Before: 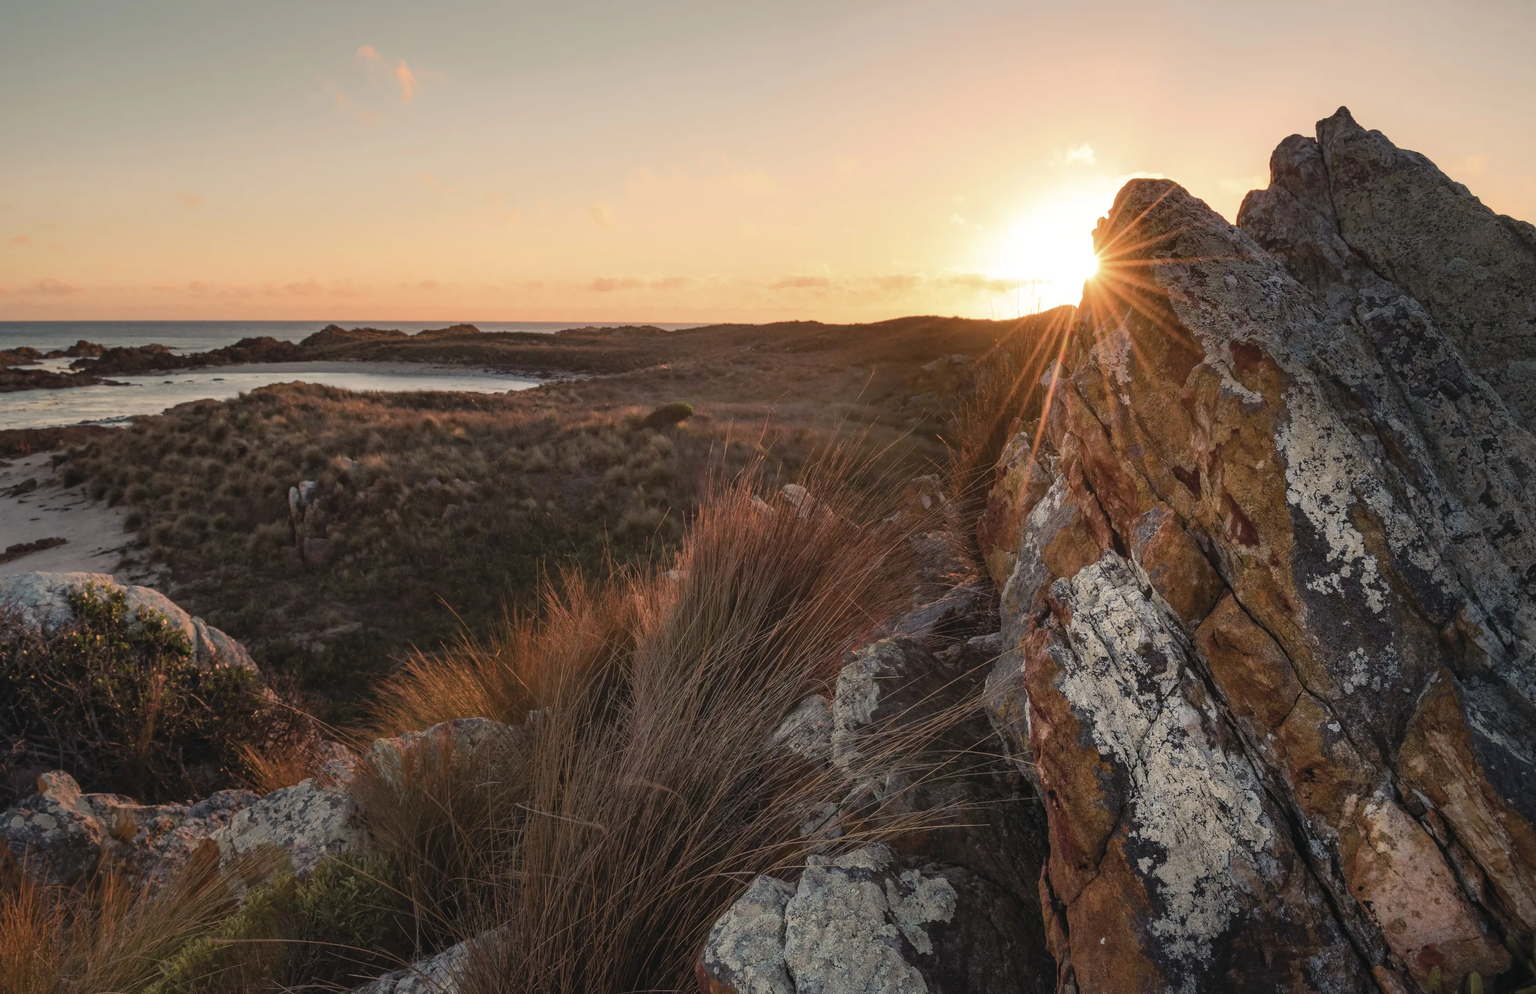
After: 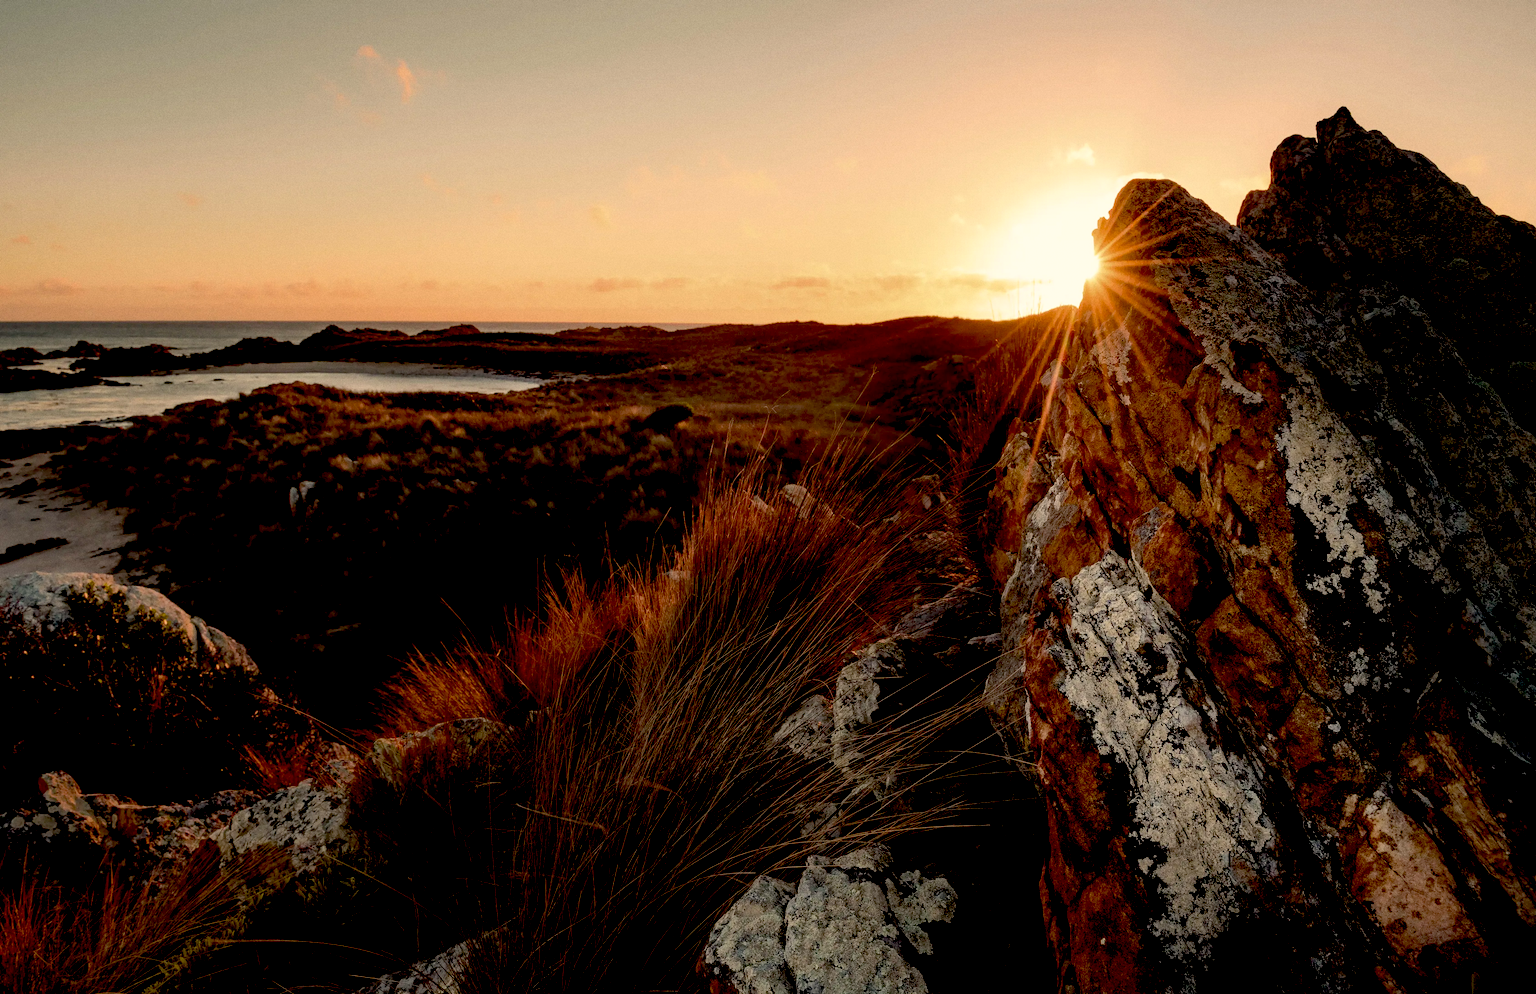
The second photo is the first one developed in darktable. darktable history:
white balance: red 1.045, blue 0.932
exposure: black level correction 0.056, exposure -0.039 EV, compensate highlight preservation false
grain: coarseness 0.09 ISO
